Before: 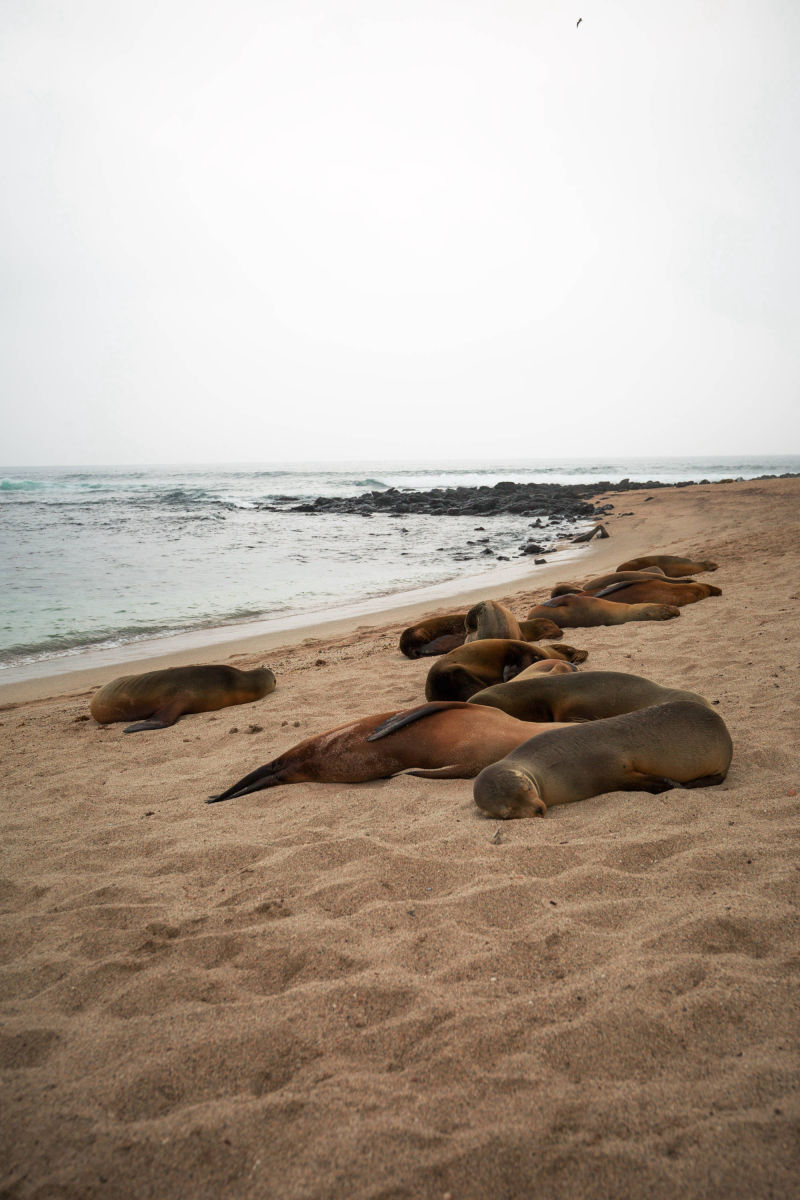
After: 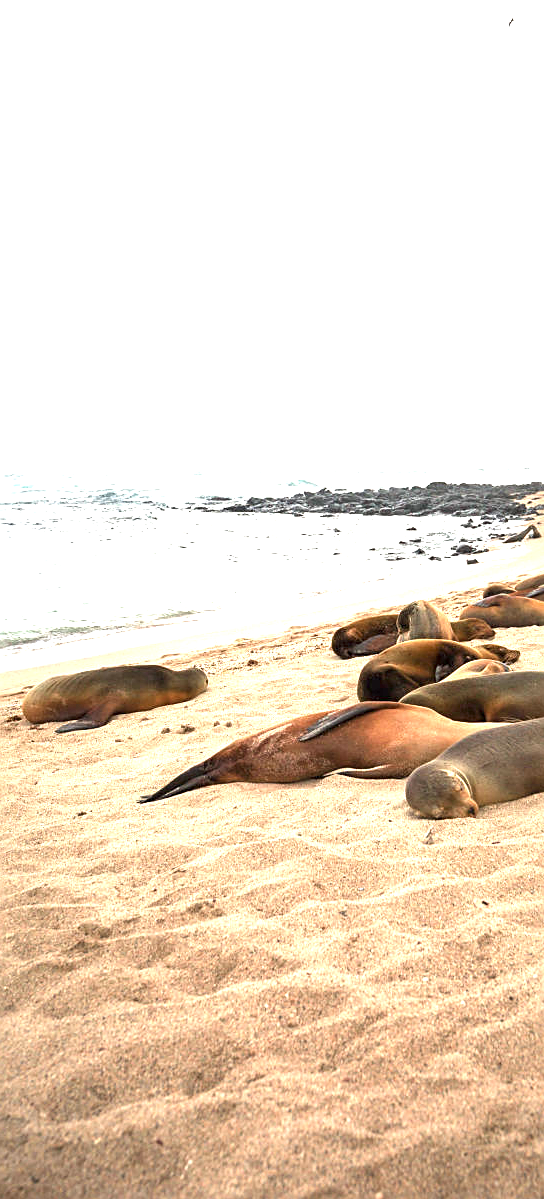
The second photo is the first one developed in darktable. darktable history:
sharpen: on, module defaults
crop and rotate: left 8.597%, right 23.303%
exposure: black level correction 0, exposure 1.885 EV, compensate highlight preservation false
